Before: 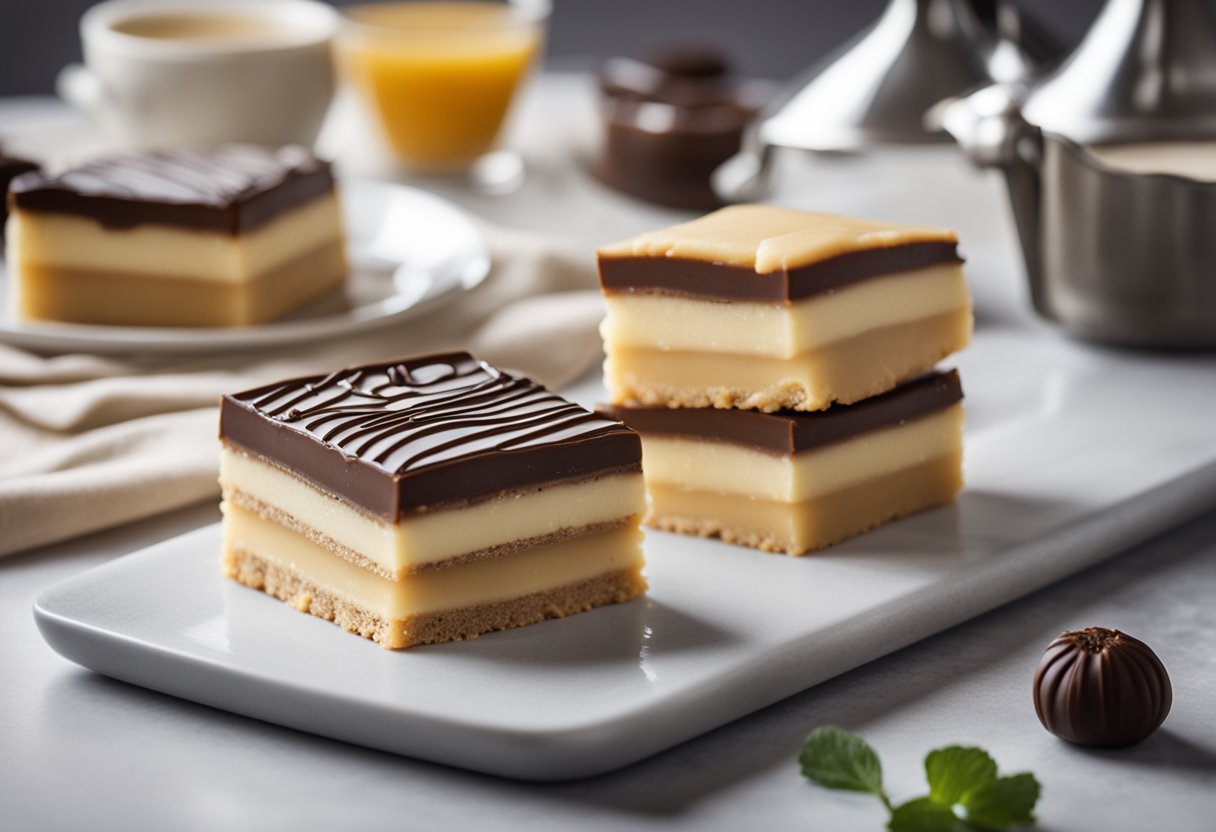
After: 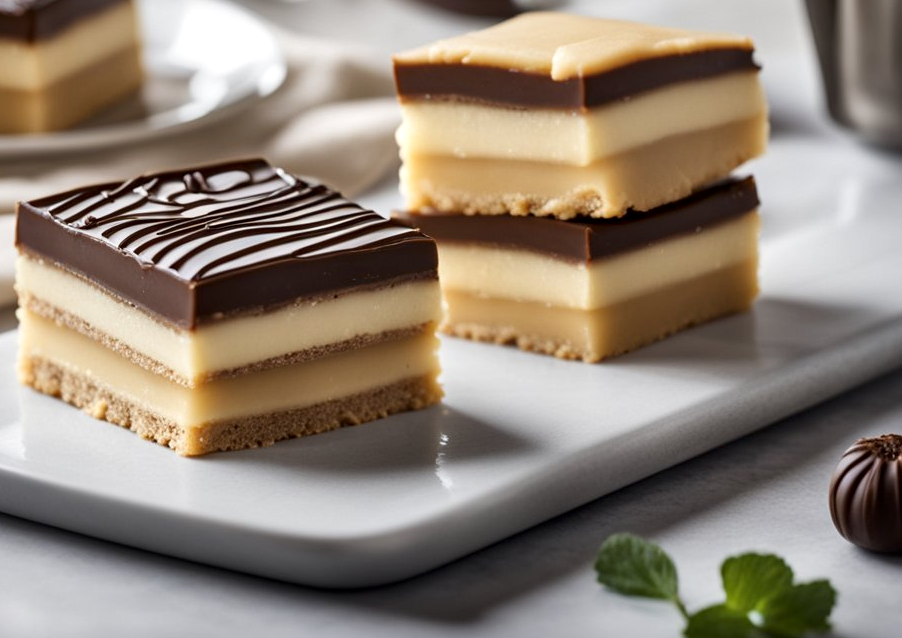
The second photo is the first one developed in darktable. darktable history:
crop: left 16.838%, top 23.224%, right 8.962%
local contrast: mode bilateral grid, contrast 20, coarseness 50, detail 157%, midtone range 0.2
